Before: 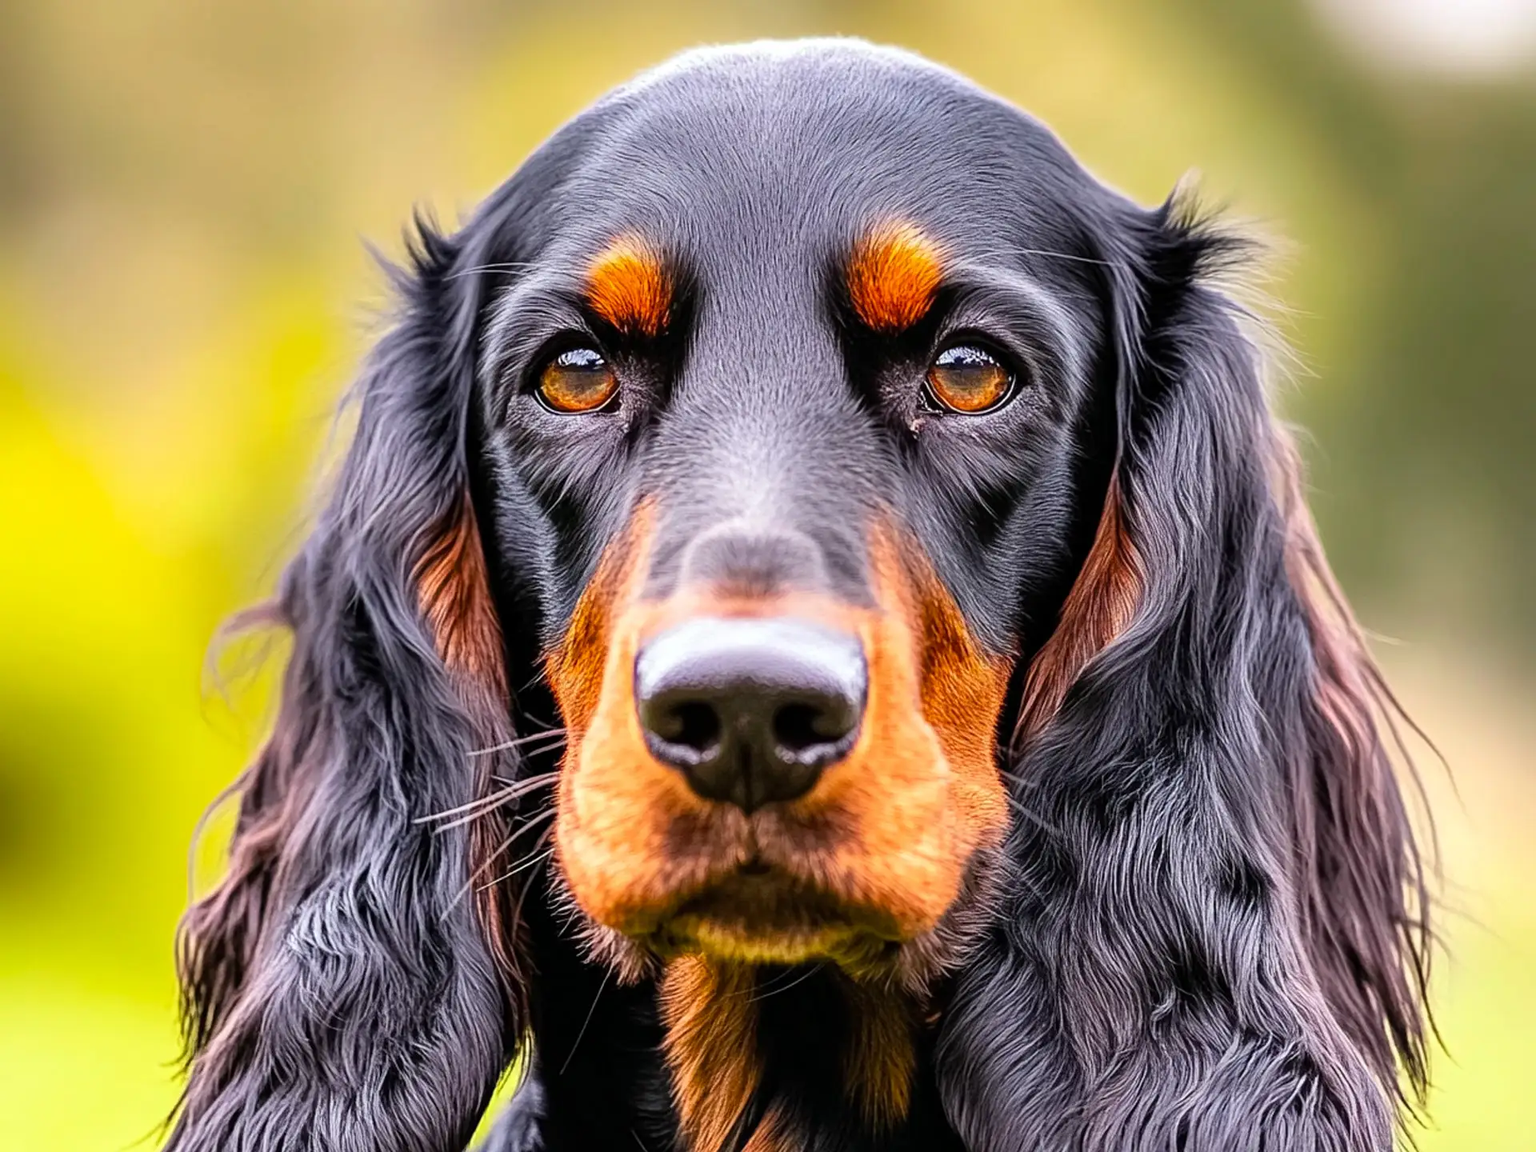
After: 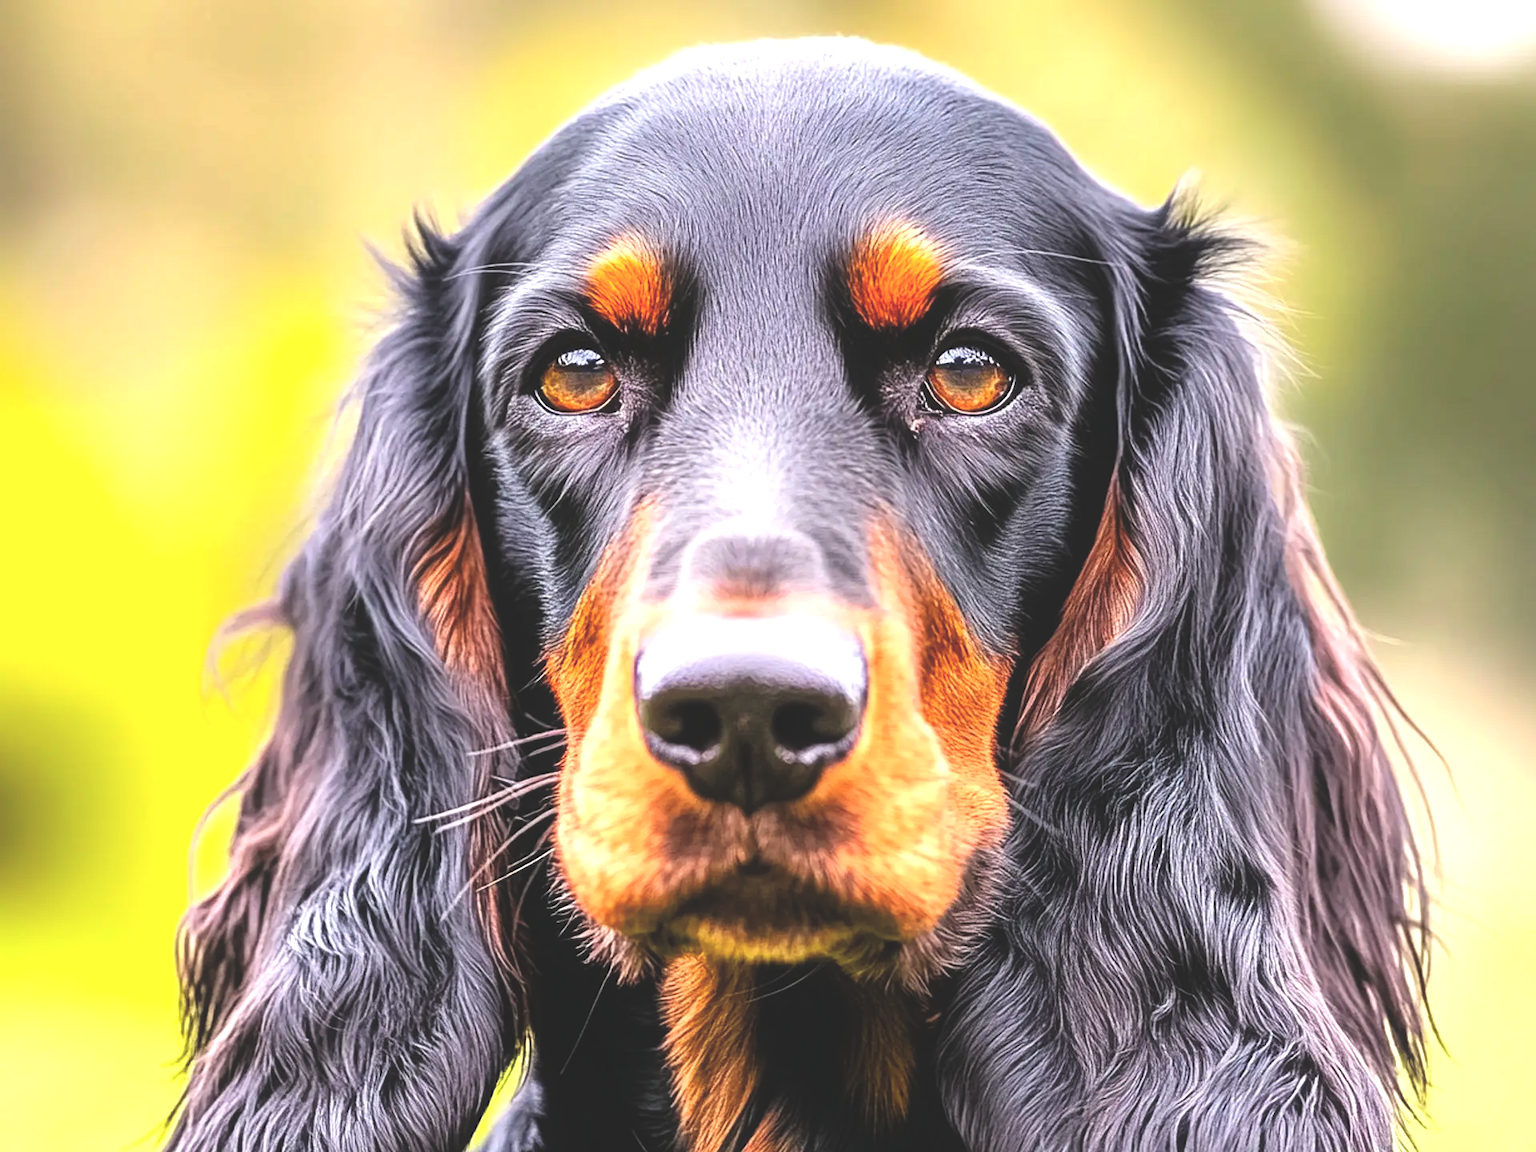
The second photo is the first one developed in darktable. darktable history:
tone equalizer: -8 EV -0.727 EV, -7 EV -0.71 EV, -6 EV -0.562 EV, -5 EV -0.382 EV, -3 EV 0.377 EV, -2 EV 0.6 EV, -1 EV 0.679 EV, +0 EV 0.721 EV
exposure: black level correction -0.024, exposure -0.121 EV, compensate highlight preservation false
